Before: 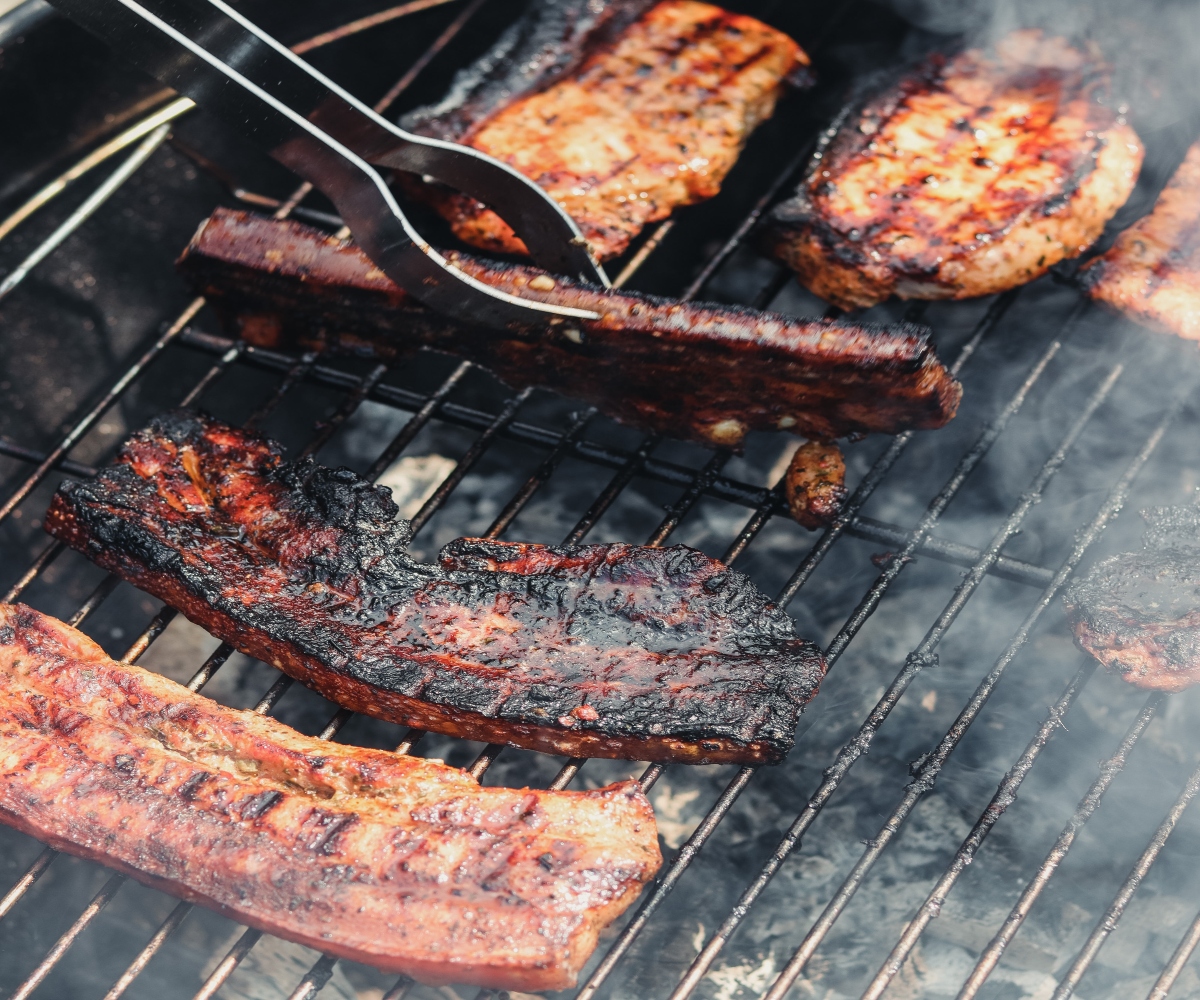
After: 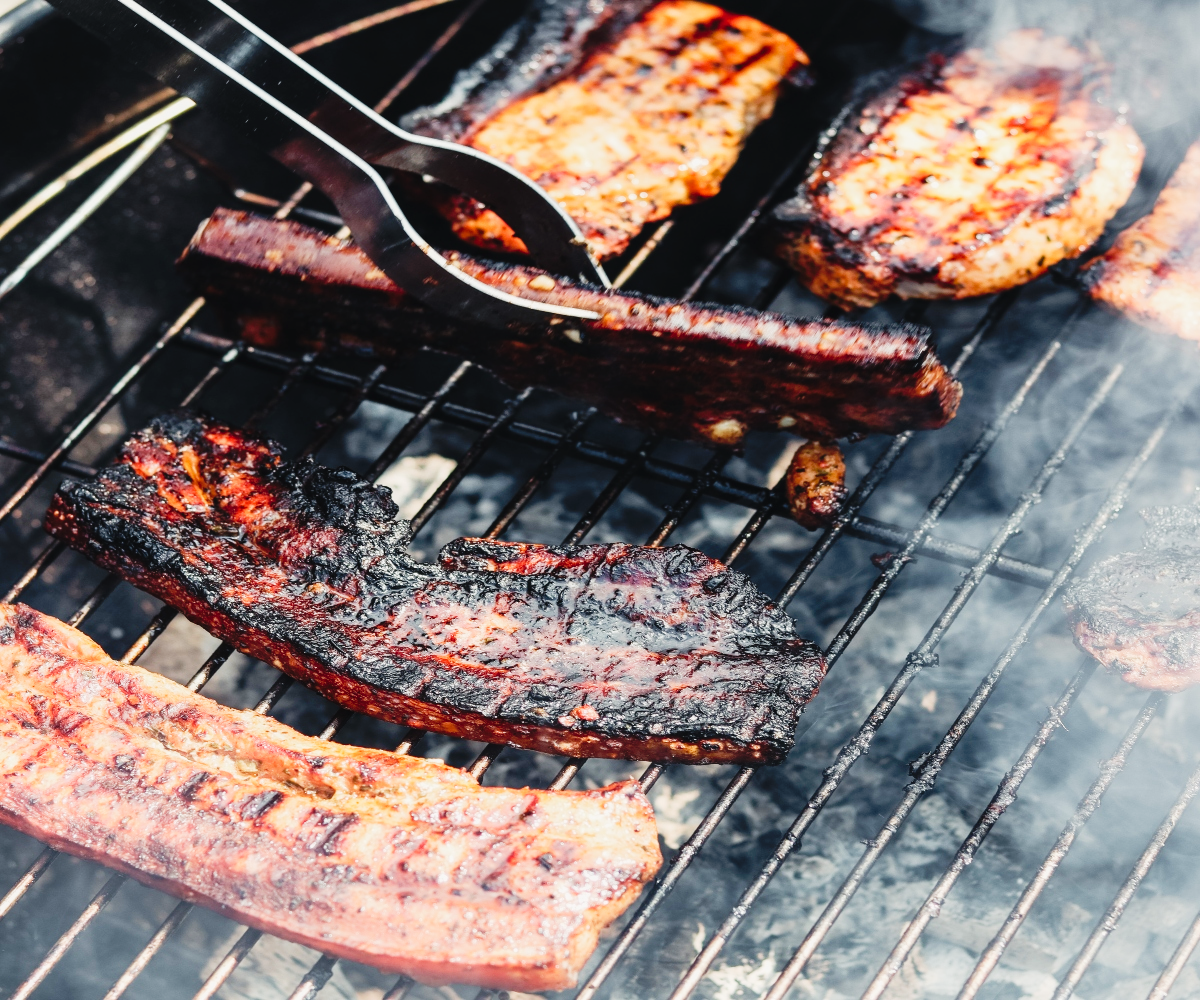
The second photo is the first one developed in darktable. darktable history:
tone curve: curves: ch0 [(0, 0) (0.003, 0.011) (0.011, 0.014) (0.025, 0.023) (0.044, 0.035) (0.069, 0.047) (0.1, 0.065) (0.136, 0.098) (0.177, 0.139) (0.224, 0.214) (0.277, 0.306) (0.335, 0.392) (0.399, 0.484) (0.468, 0.584) (0.543, 0.68) (0.623, 0.772) (0.709, 0.847) (0.801, 0.905) (0.898, 0.951) (1, 1)], preserve colors none
